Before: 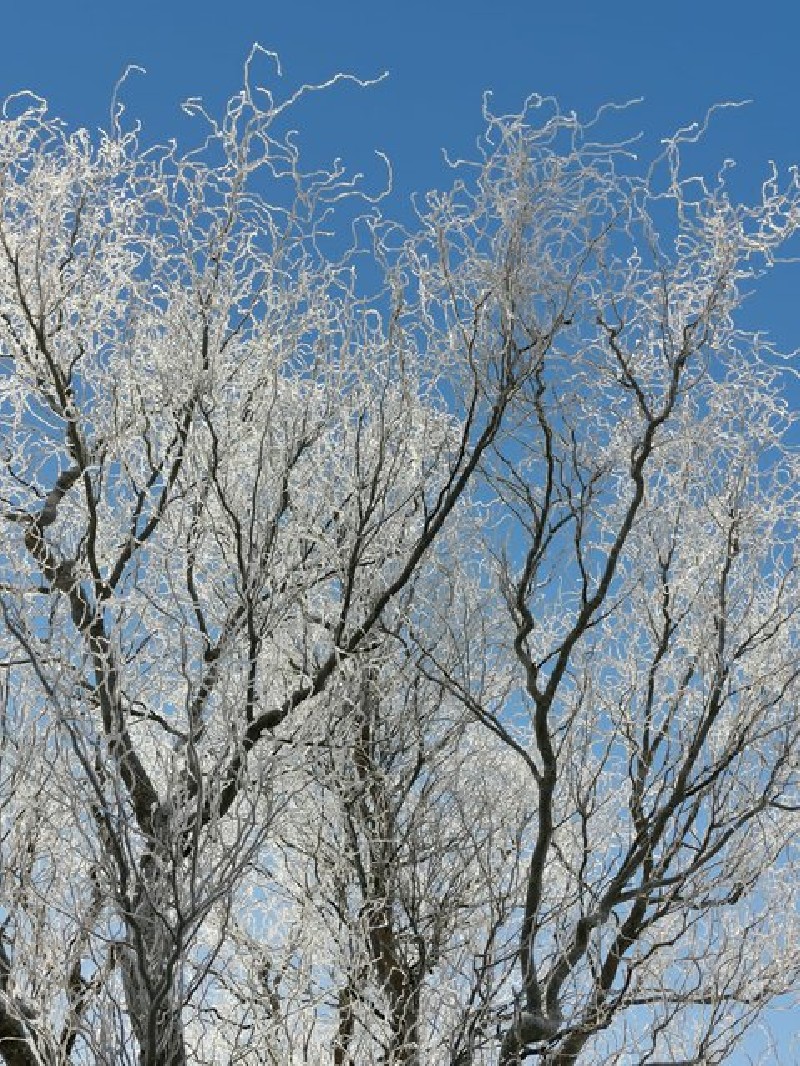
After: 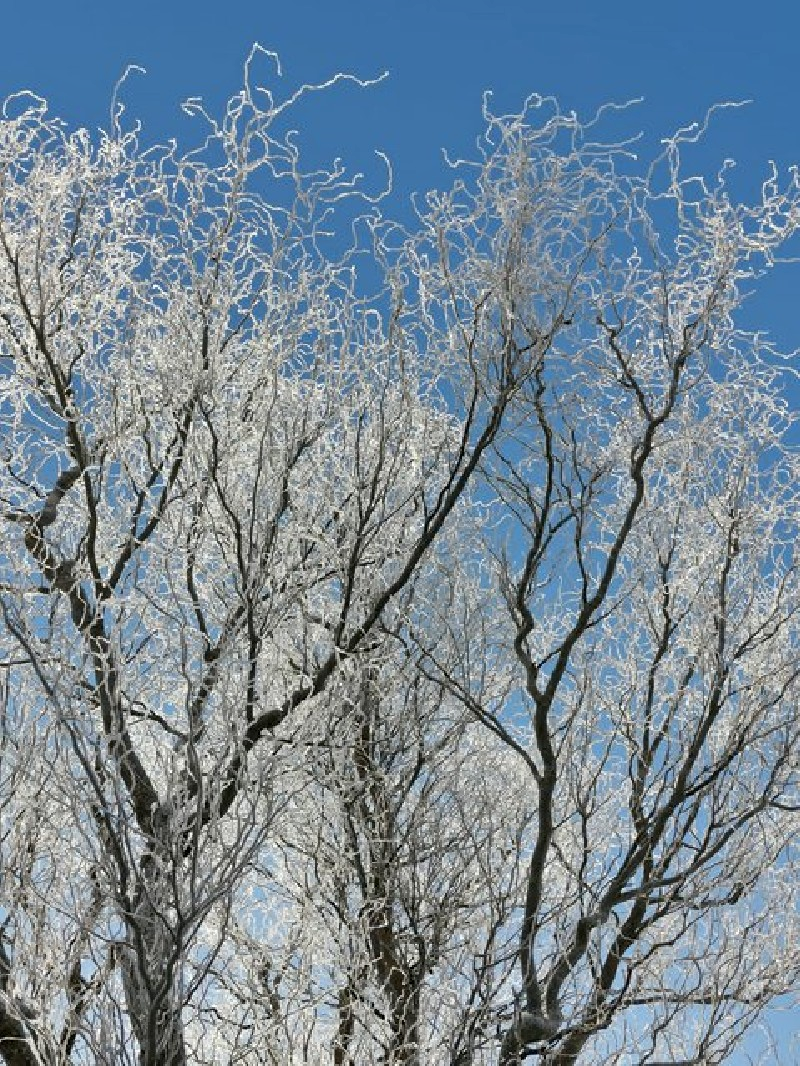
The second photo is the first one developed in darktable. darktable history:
shadows and highlights: soften with gaussian
local contrast: mode bilateral grid, contrast 29, coarseness 15, detail 116%, midtone range 0.2
